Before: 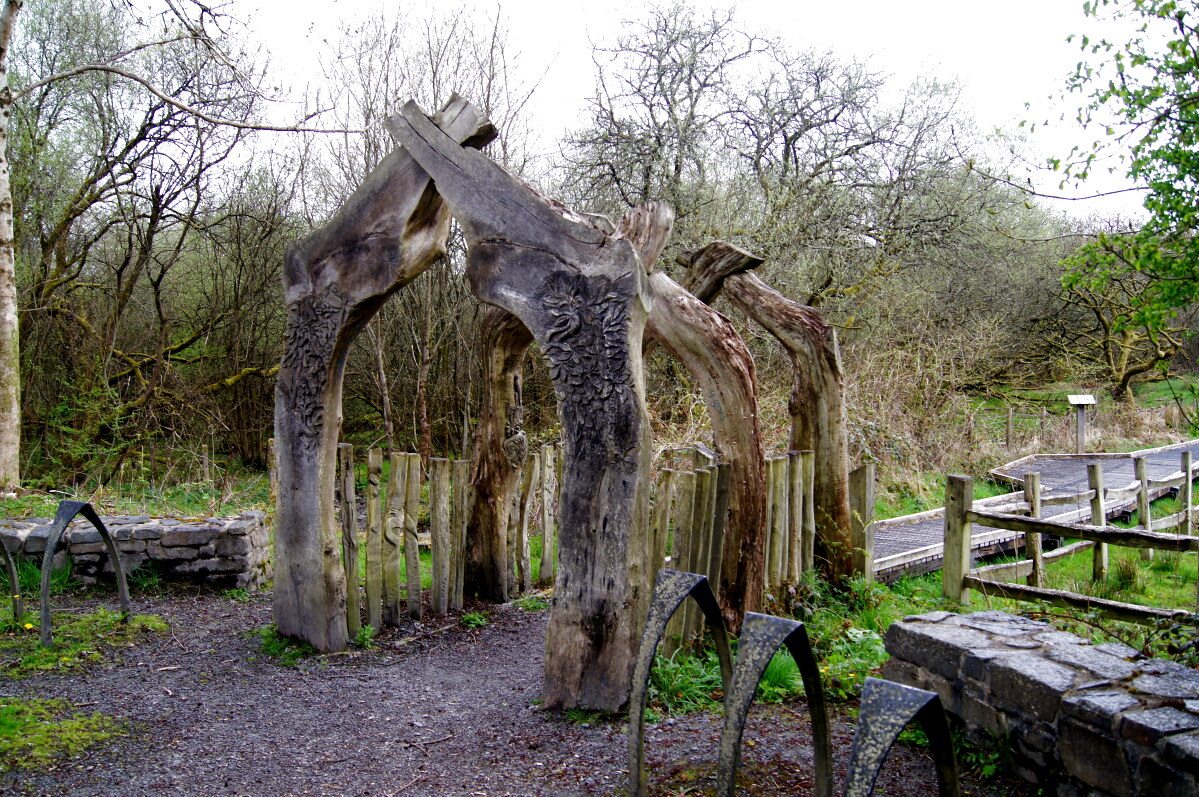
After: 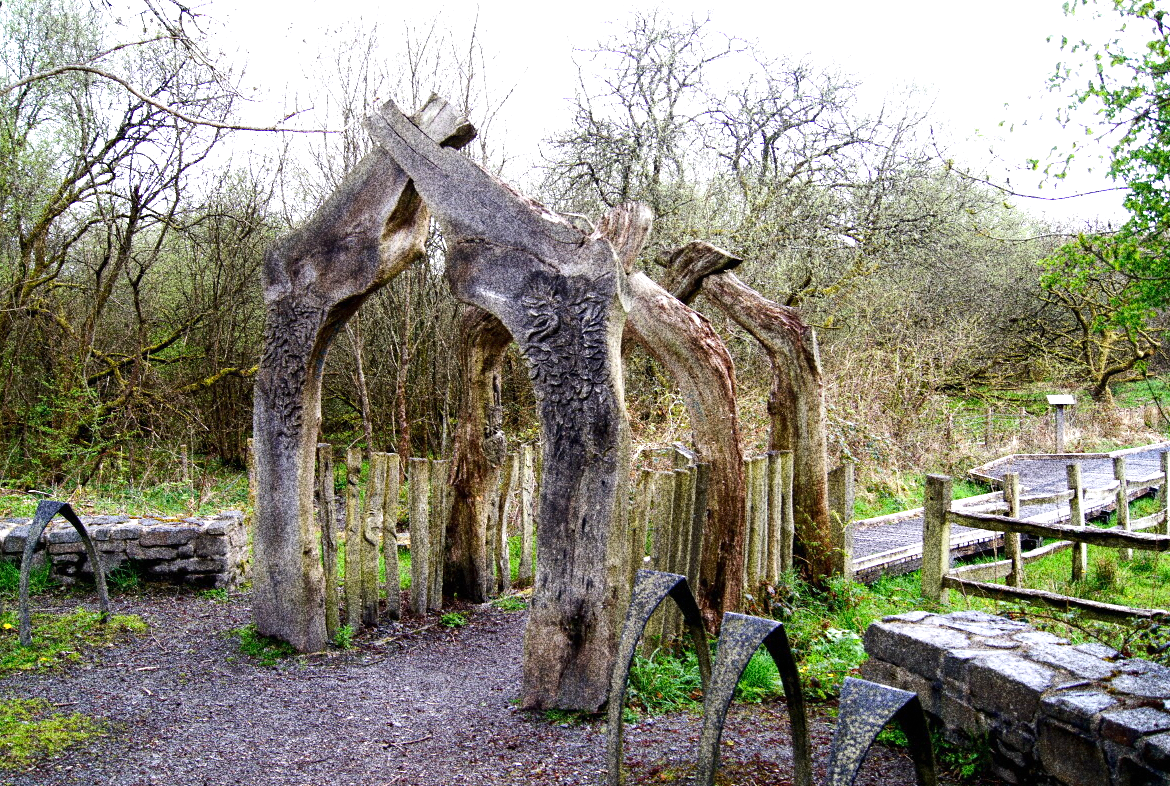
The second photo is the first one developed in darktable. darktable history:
crop and rotate: left 1.774%, right 0.633%, bottom 1.28%
exposure: black level correction 0, exposure 0.7 EV, compensate exposure bias true, compensate highlight preservation false
grain: coarseness 30.02 ISO, strength 100%
